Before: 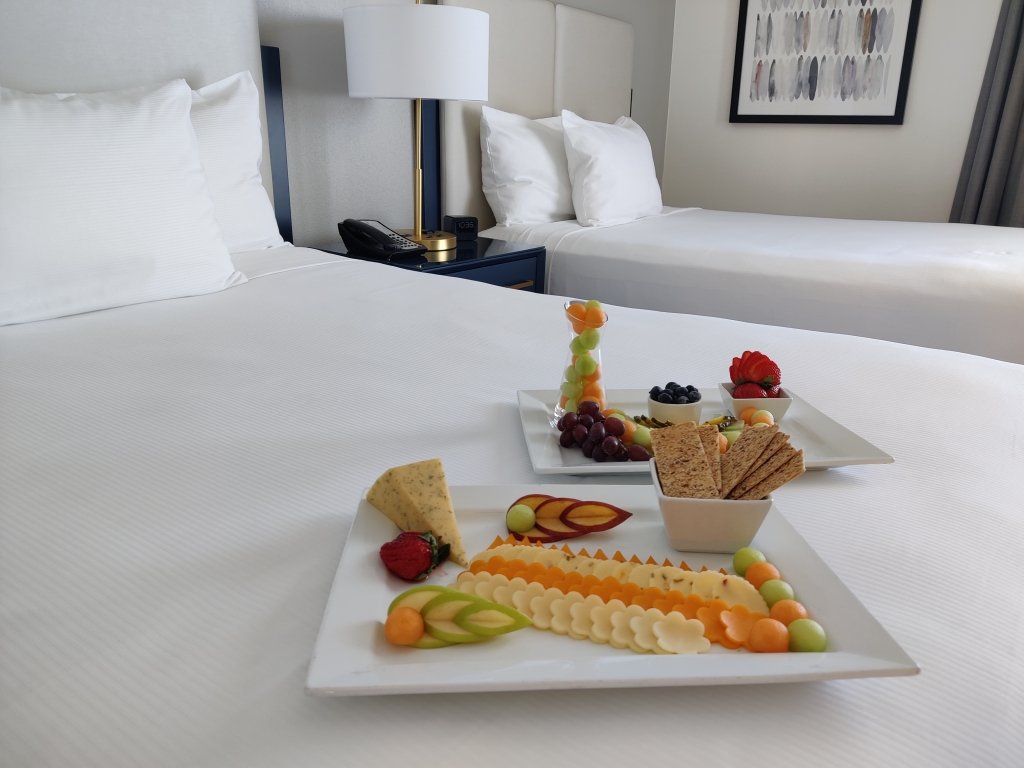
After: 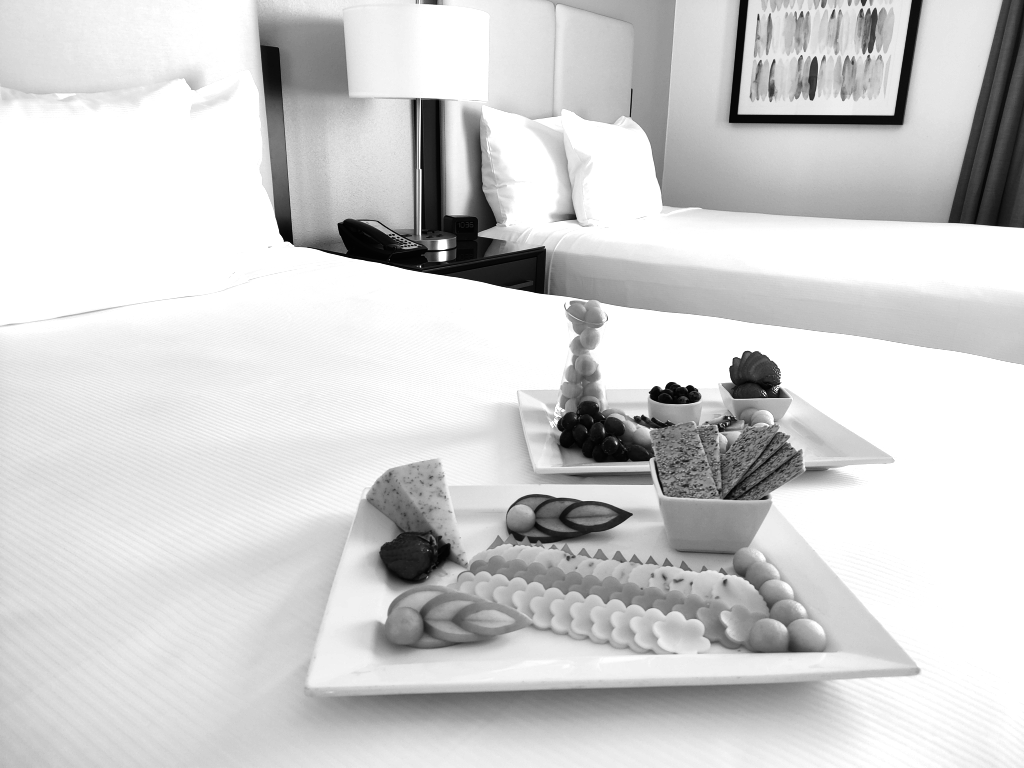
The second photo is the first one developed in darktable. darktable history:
monochrome: size 3.1
white balance: red 0.978, blue 0.999
tone equalizer: -8 EV -1.08 EV, -7 EV -1.01 EV, -6 EV -0.867 EV, -5 EV -0.578 EV, -3 EV 0.578 EV, -2 EV 0.867 EV, -1 EV 1.01 EV, +0 EV 1.08 EV, edges refinement/feathering 500, mask exposure compensation -1.57 EV, preserve details no
